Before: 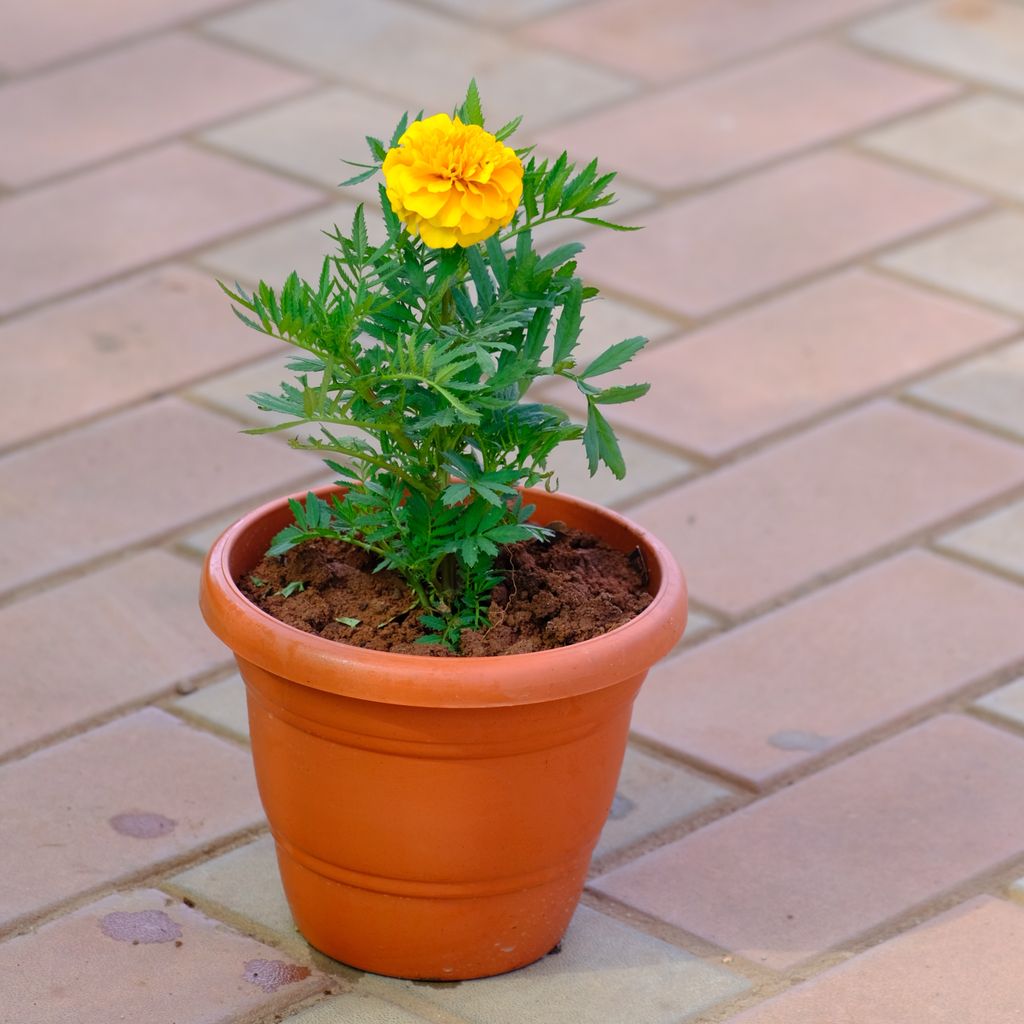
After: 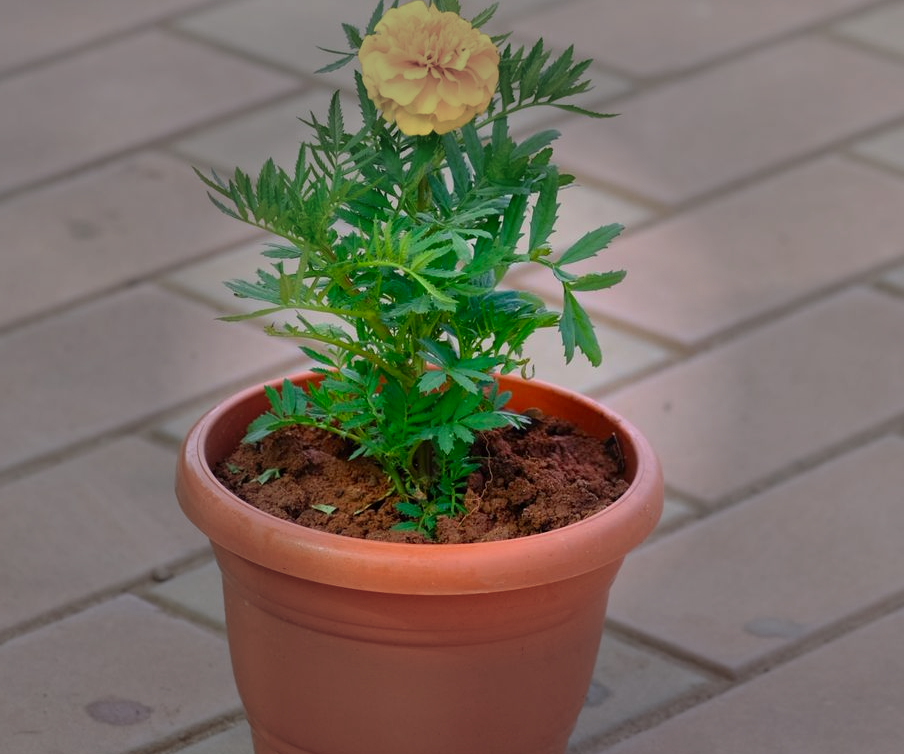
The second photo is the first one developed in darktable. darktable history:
contrast brightness saturation: saturation 0.124
crop and rotate: left 2.388%, top 11.091%, right 9.327%, bottom 15.249%
vignetting: fall-off start 31.39%, fall-off radius 34.07%
